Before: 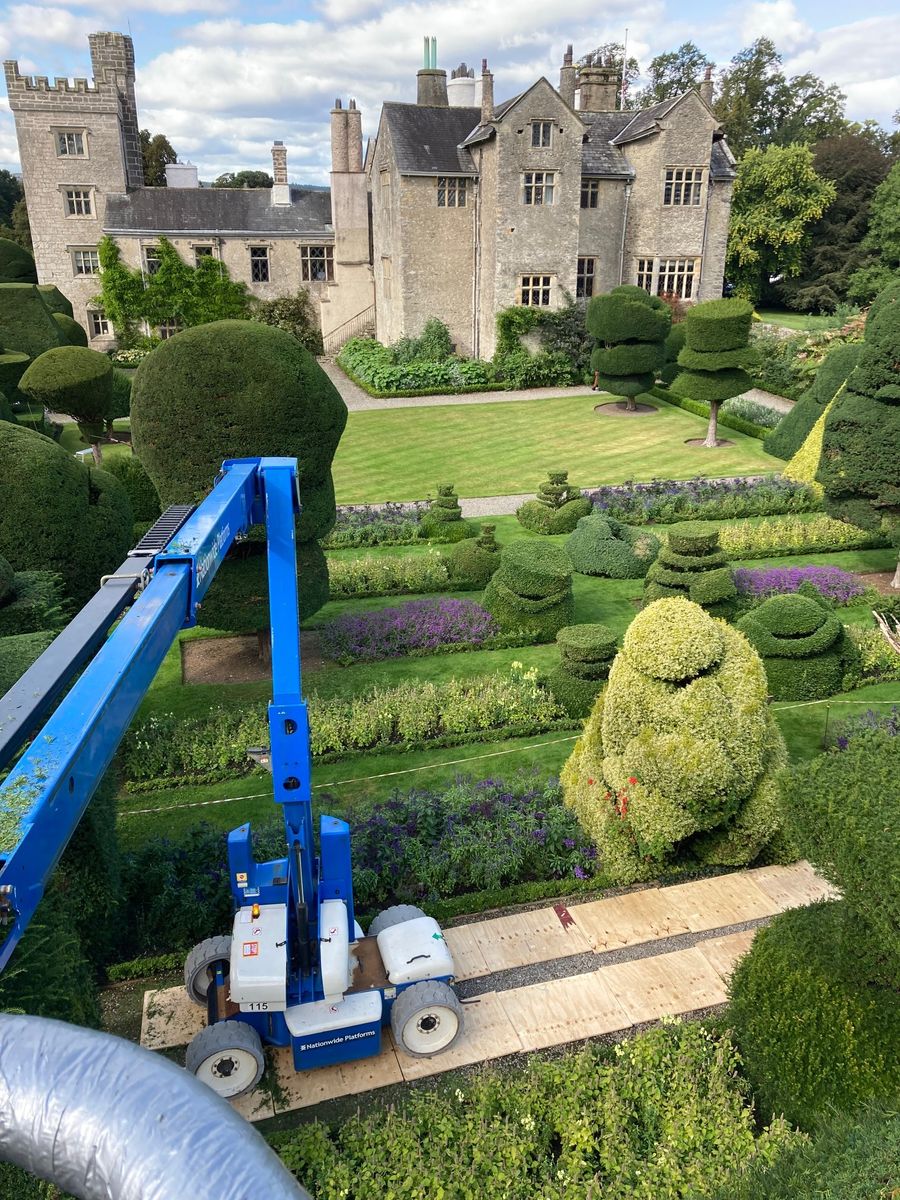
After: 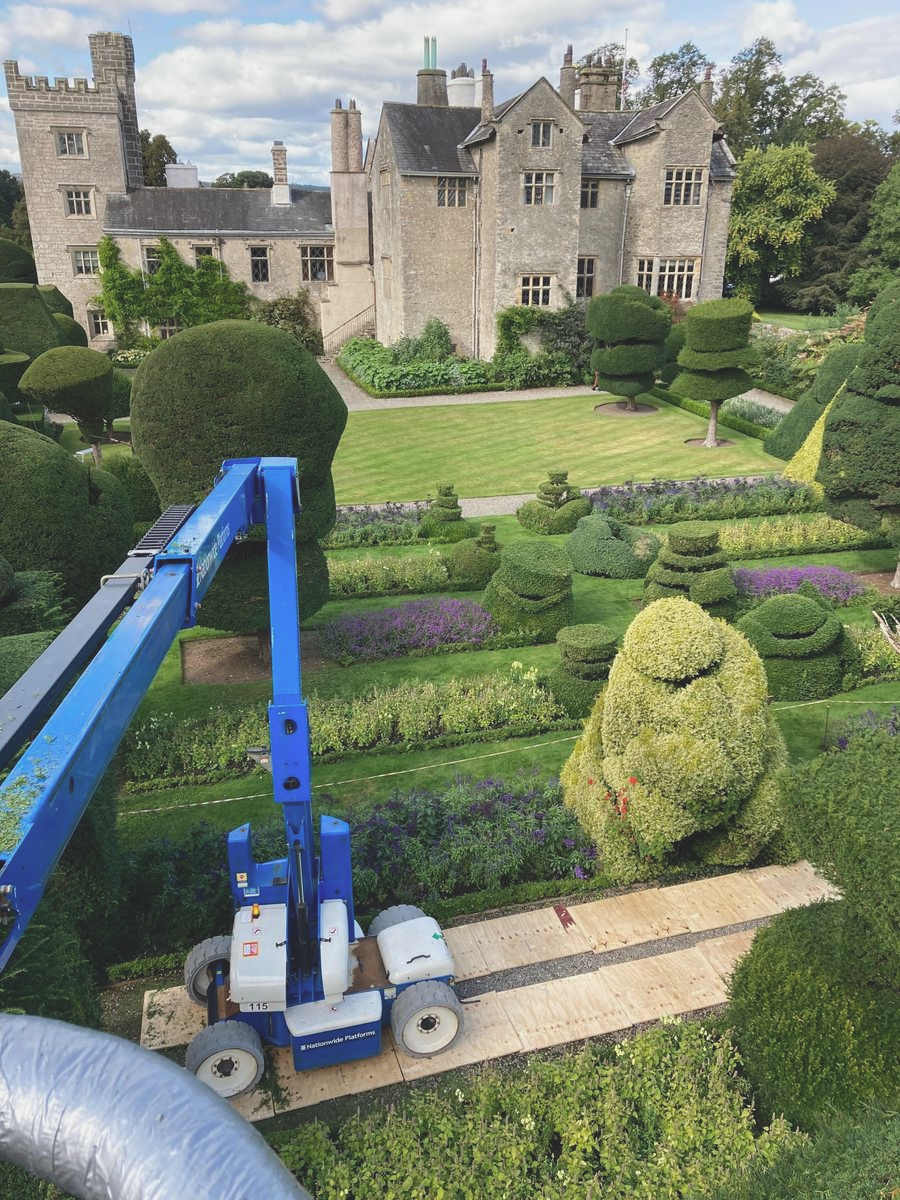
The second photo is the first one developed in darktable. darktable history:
color balance: lift [1.01, 1, 1, 1], gamma [1.097, 1, 1, 1], gain [0.85, 1, 1, 1]
